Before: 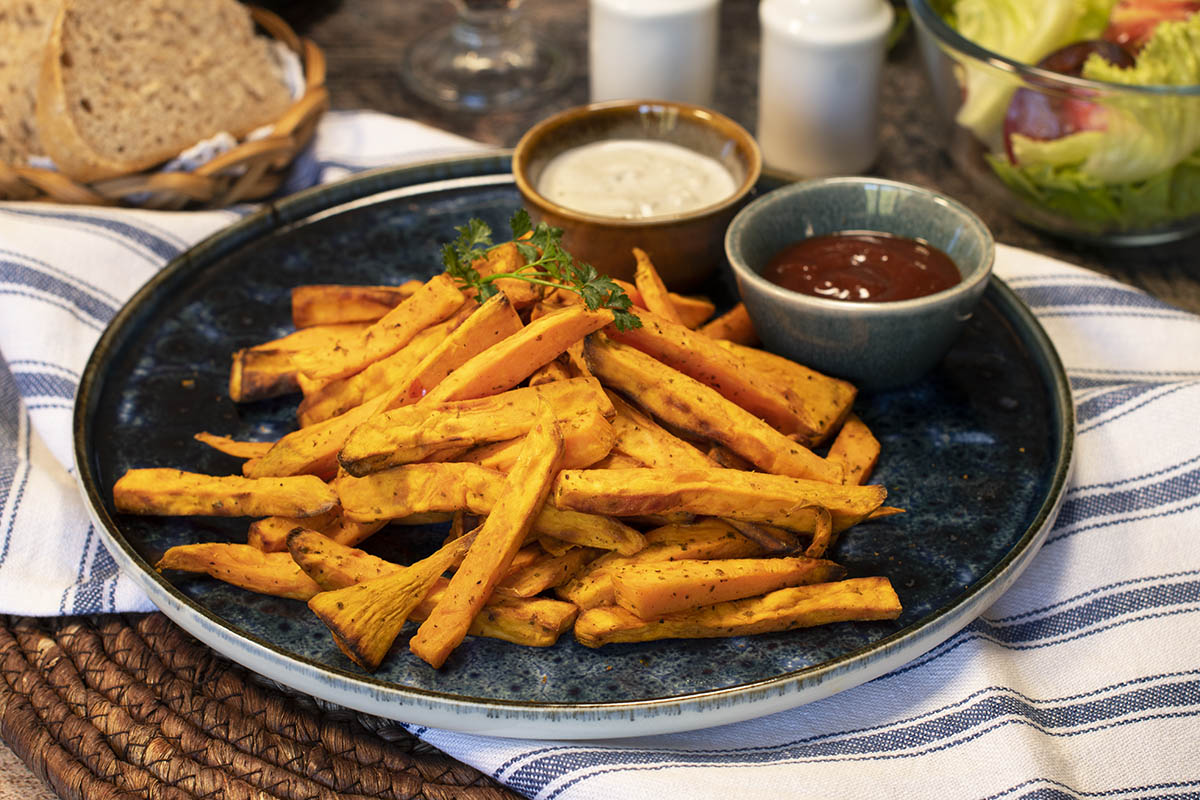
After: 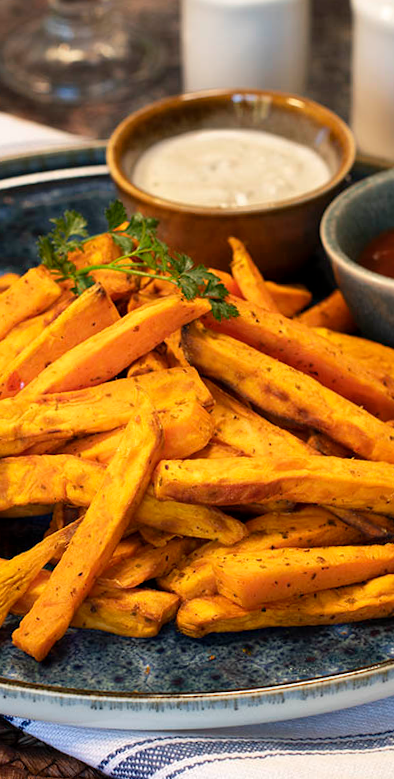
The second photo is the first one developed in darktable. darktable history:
rotate and perspective: rotation -1°, crop left 0.011, crop right 0.989, crop top 0.025, crop bottom 0.975
crop: left 33.36%, right 33.36%
